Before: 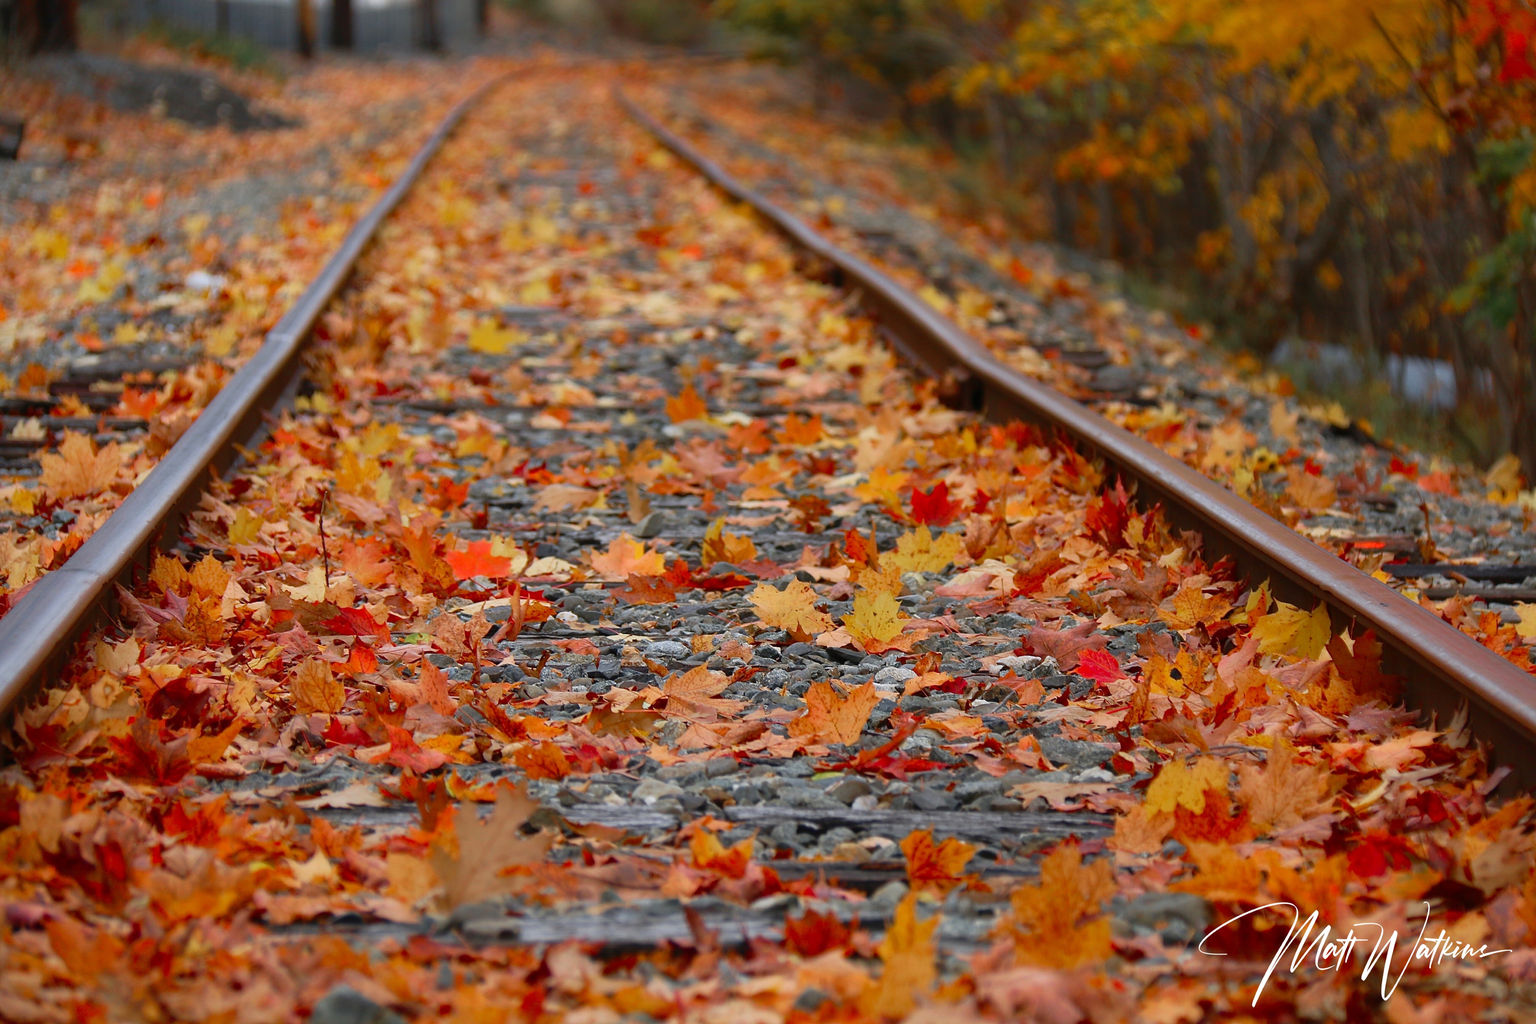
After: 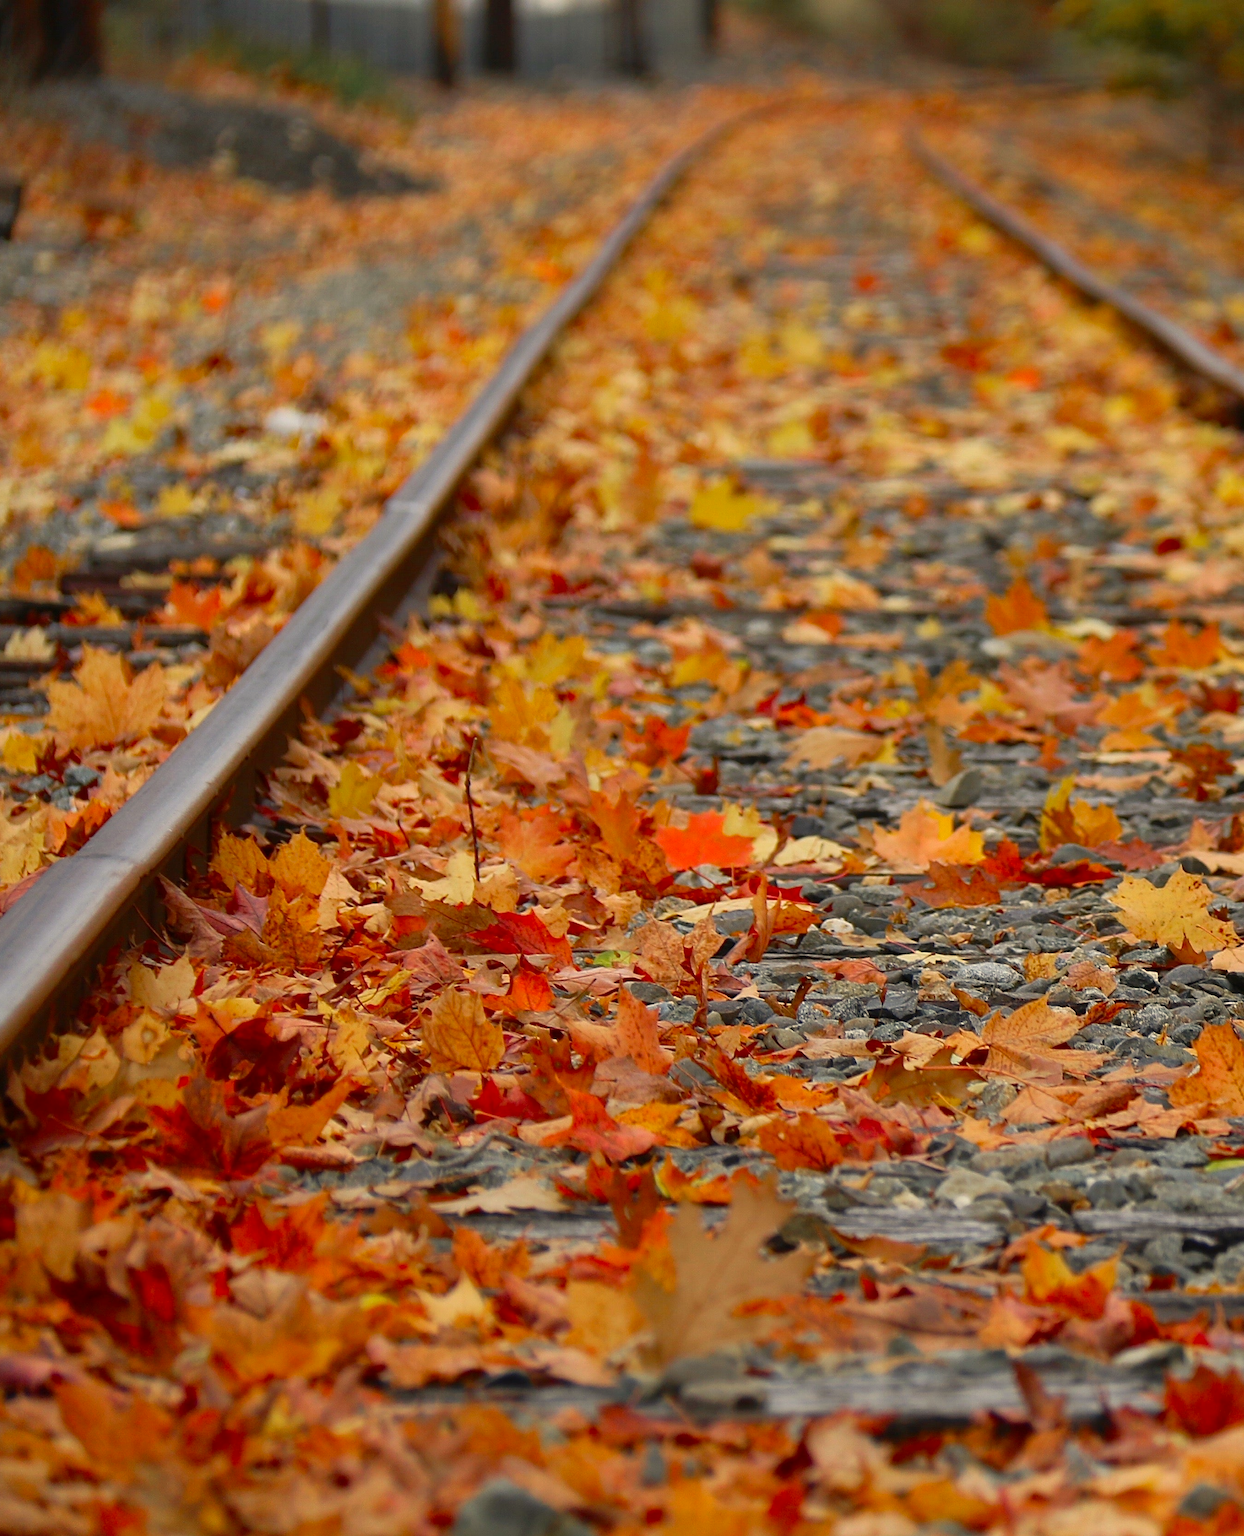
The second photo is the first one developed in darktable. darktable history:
color correction: highlights a* 1.38, highlights b* 18.22
crop: left 0.632%, right 45.413%, bottom 0.084%
